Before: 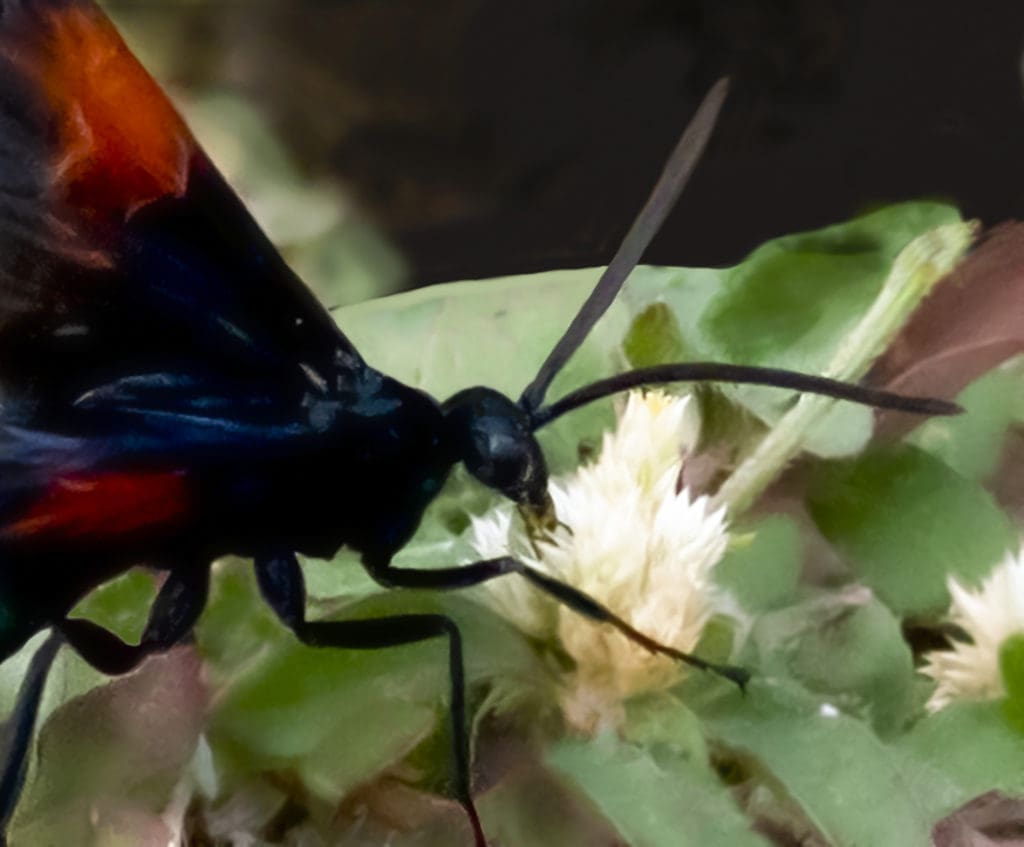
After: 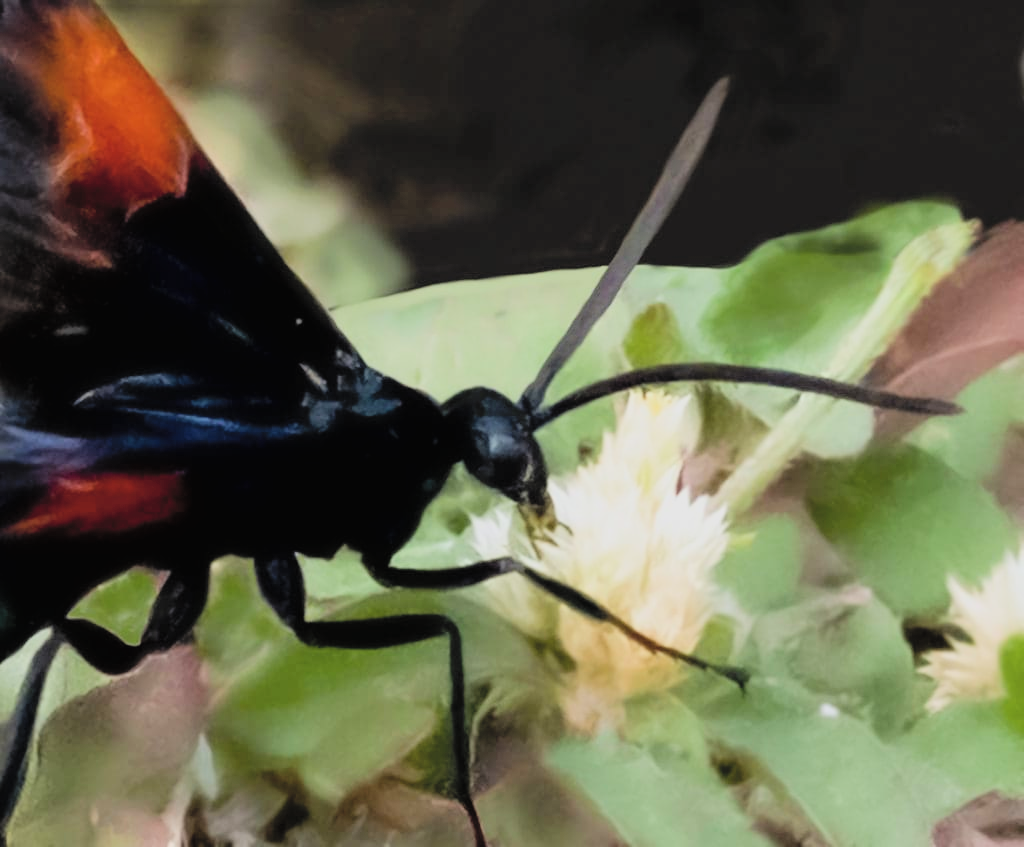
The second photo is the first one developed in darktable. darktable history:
contrast brightness saturation: contrast 0.1, brightness 0.3, saturation 0.14
filmic rgb: black relative exposure -7.65 EV, white relative exposure 4.56 EV, hardness 3.61
